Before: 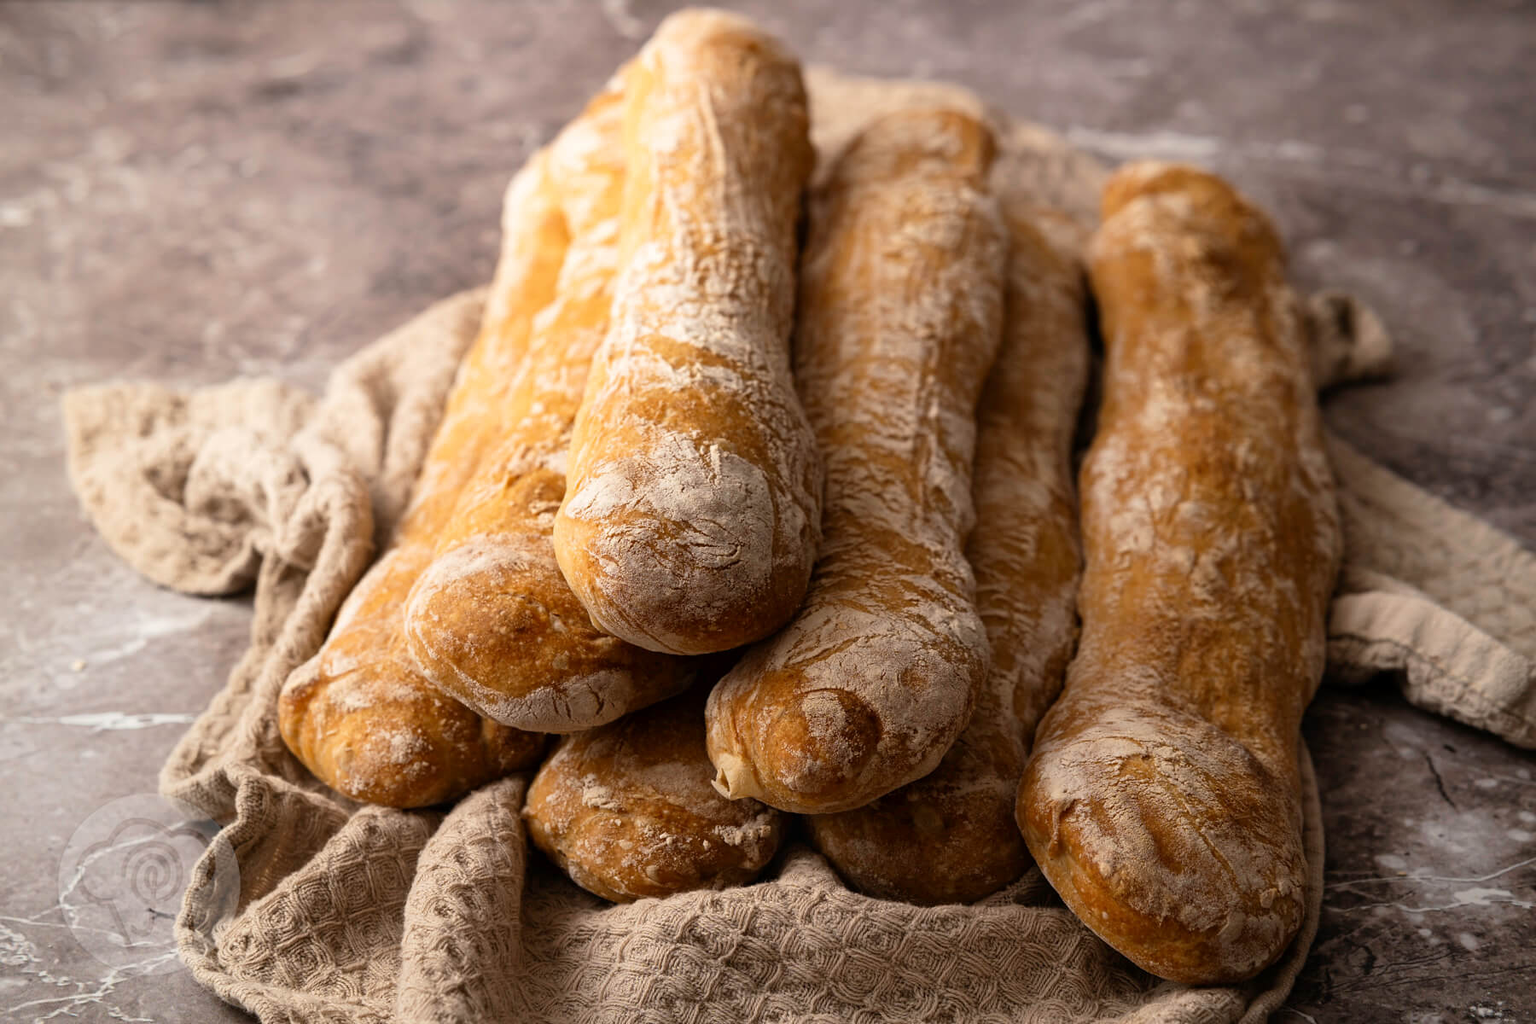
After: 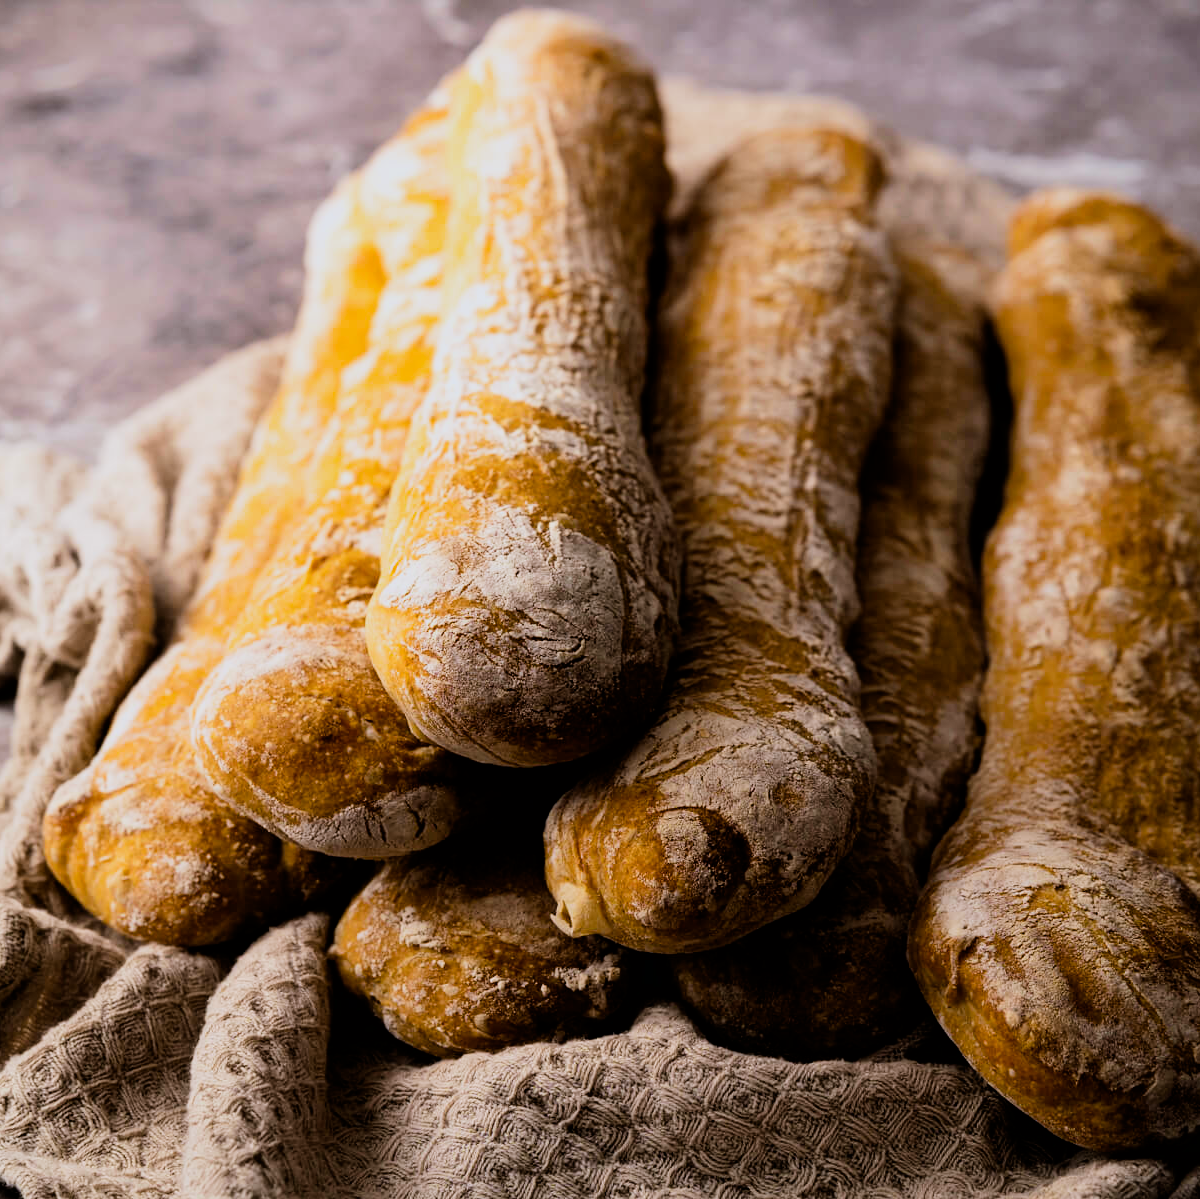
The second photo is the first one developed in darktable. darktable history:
white balance: red 0.954, blue 1.079
crop and rotate: left 15.754%, right 17.579%
color balance rgb: perceptual saturation grading › global saturation 20%, global vibrance 20%
filmic rgb: black relative exposure -5 EV, hardness 2.88, contrast 1.4, highlights saturation mix -30%
